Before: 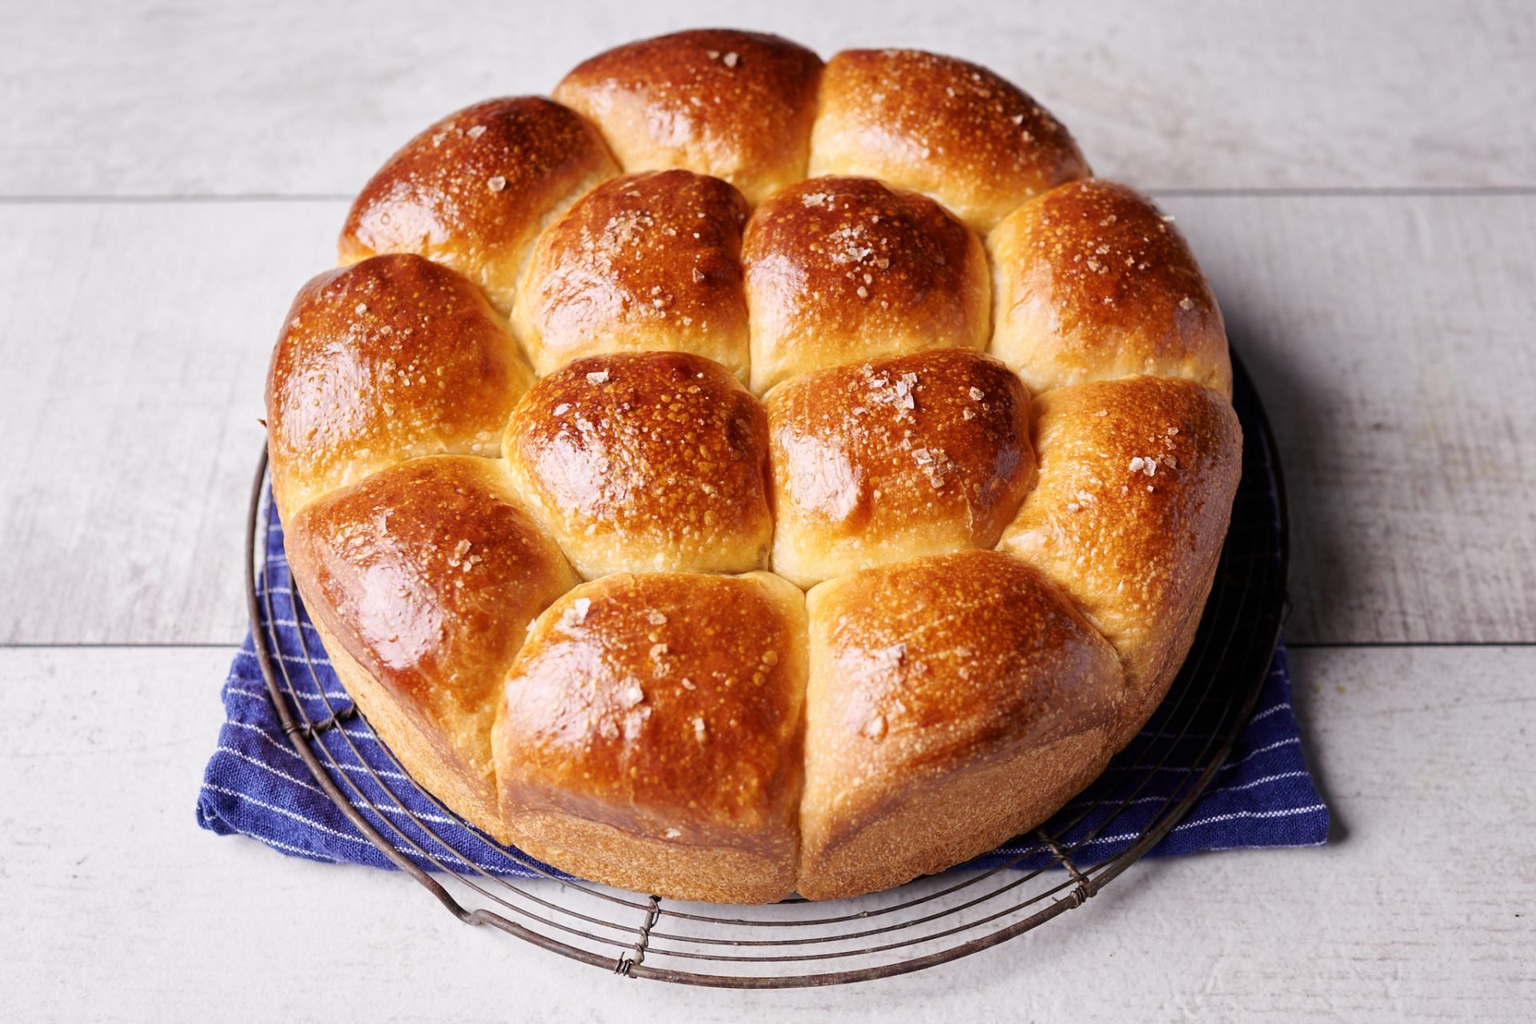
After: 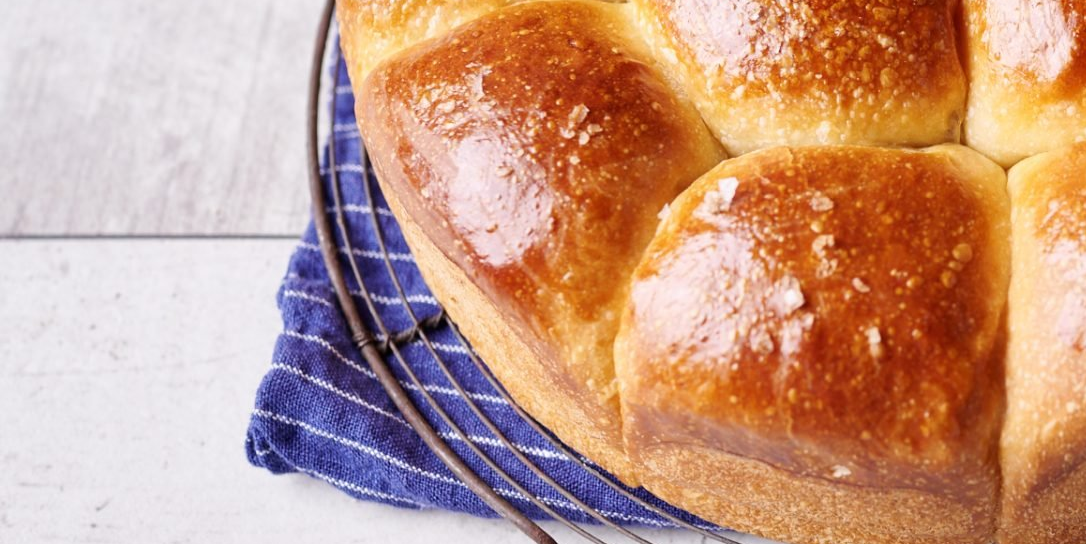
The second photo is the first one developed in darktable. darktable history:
crop: top 44.551%, right 43.422%, bottom 12.935%
